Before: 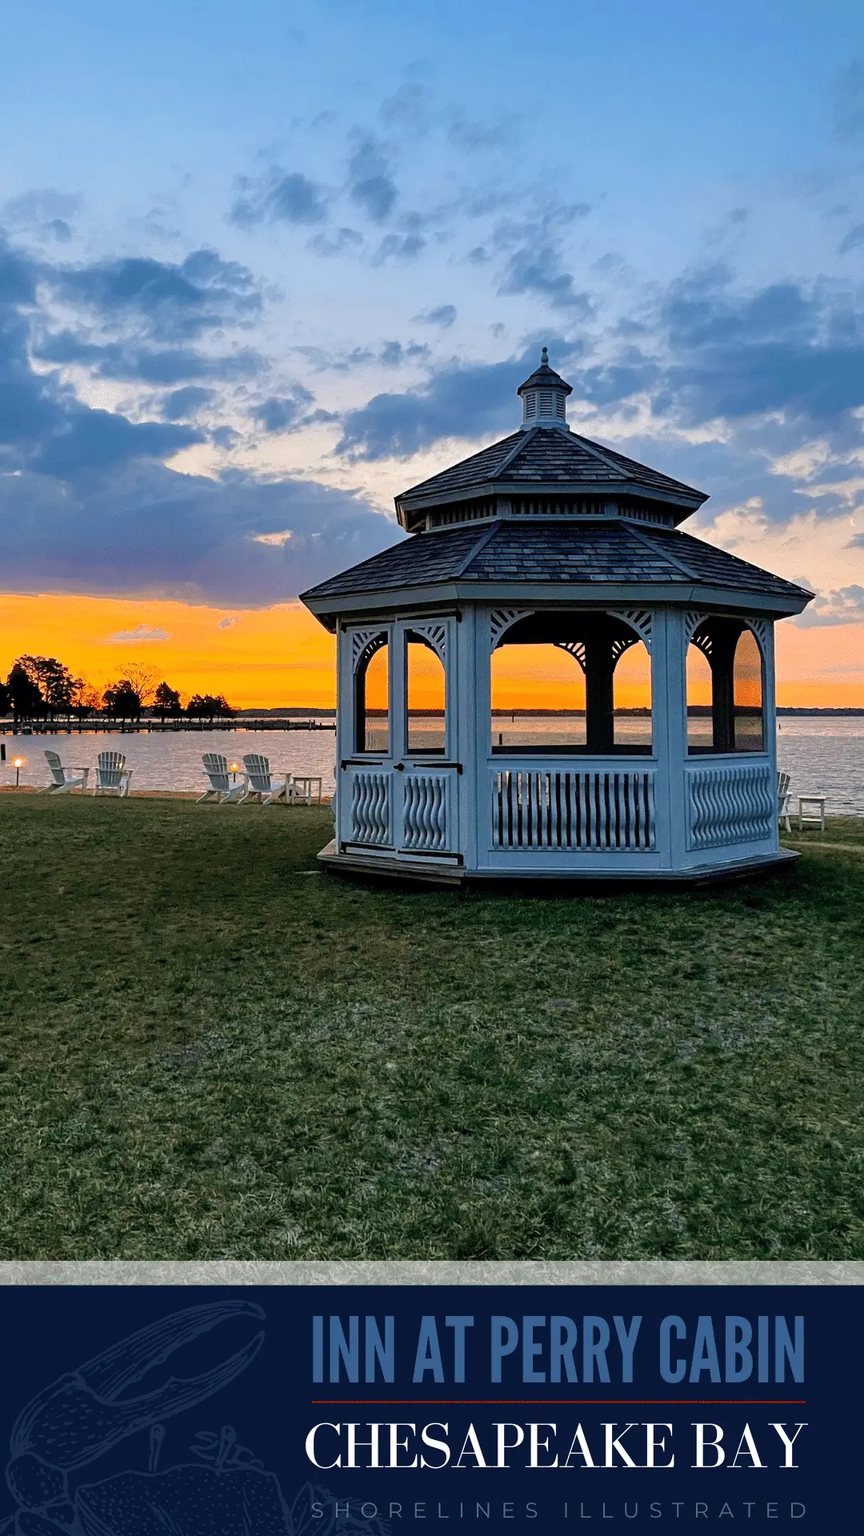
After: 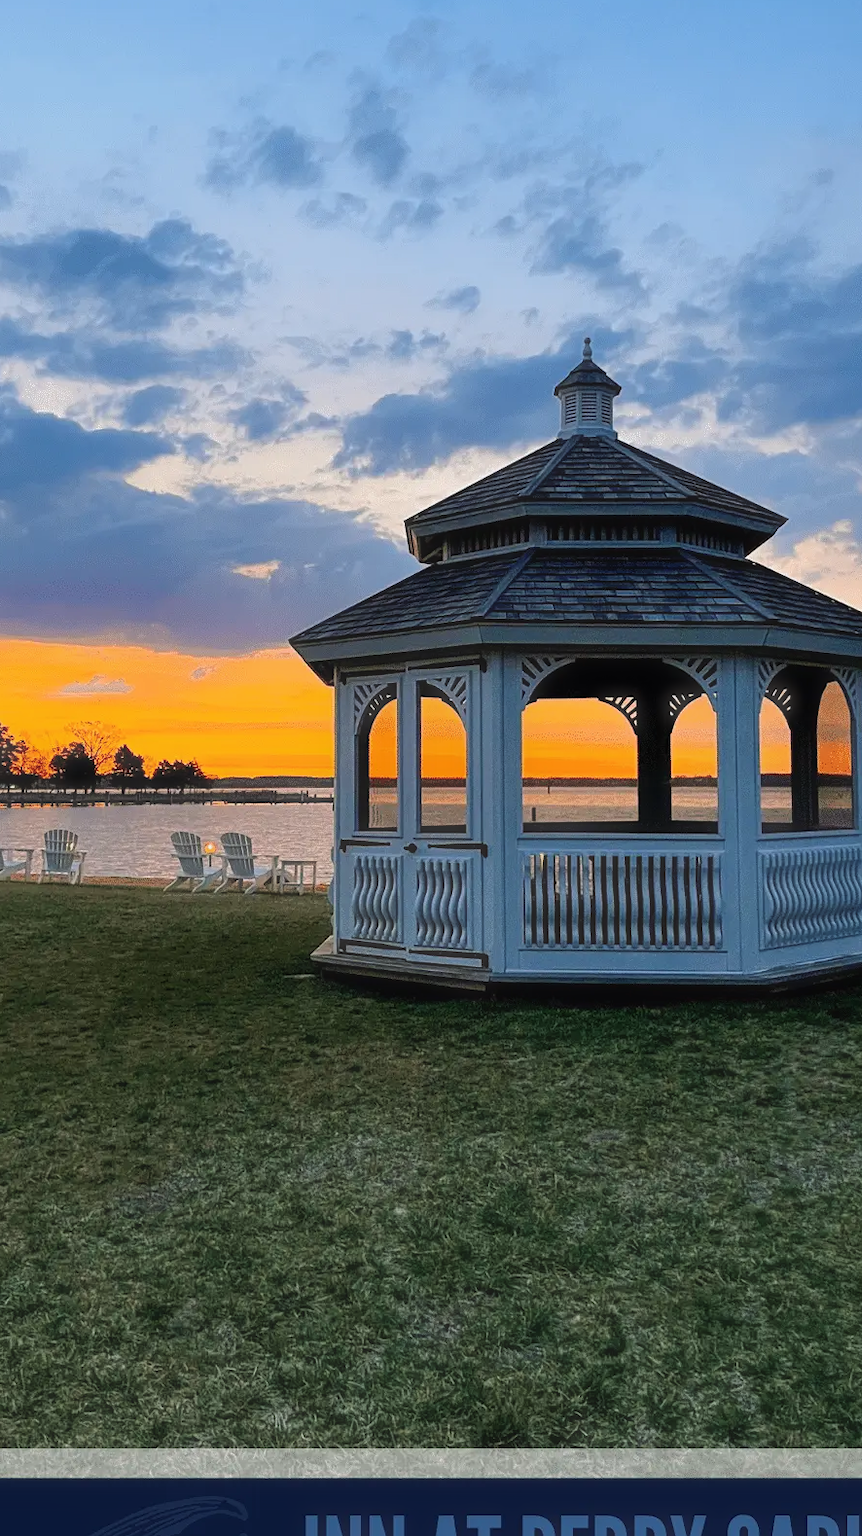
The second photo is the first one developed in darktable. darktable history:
haze removal: strength -0.09, distance 0.358, compatibility mode true, adaptive false
contrast equalizer: y [[0.5, 0.488, 0.462, 0.461, 0.491, 0.5], [0.5 ×6], [0.5 ×6], [0 ×6], [0 ×6]]
crop and rotate: left 7.196%, top 4.574%, right 10.605%, bottom 13.178%
